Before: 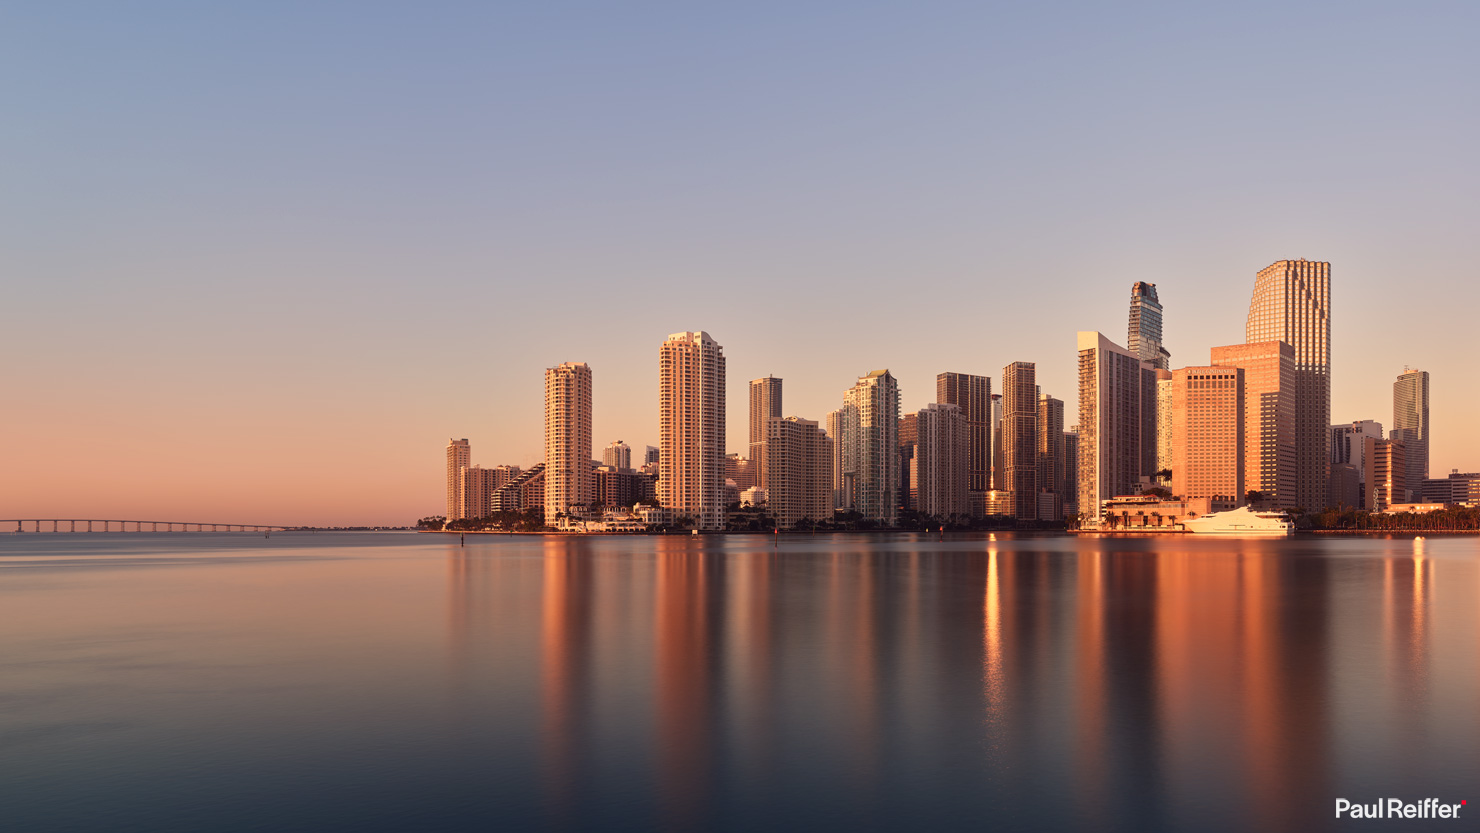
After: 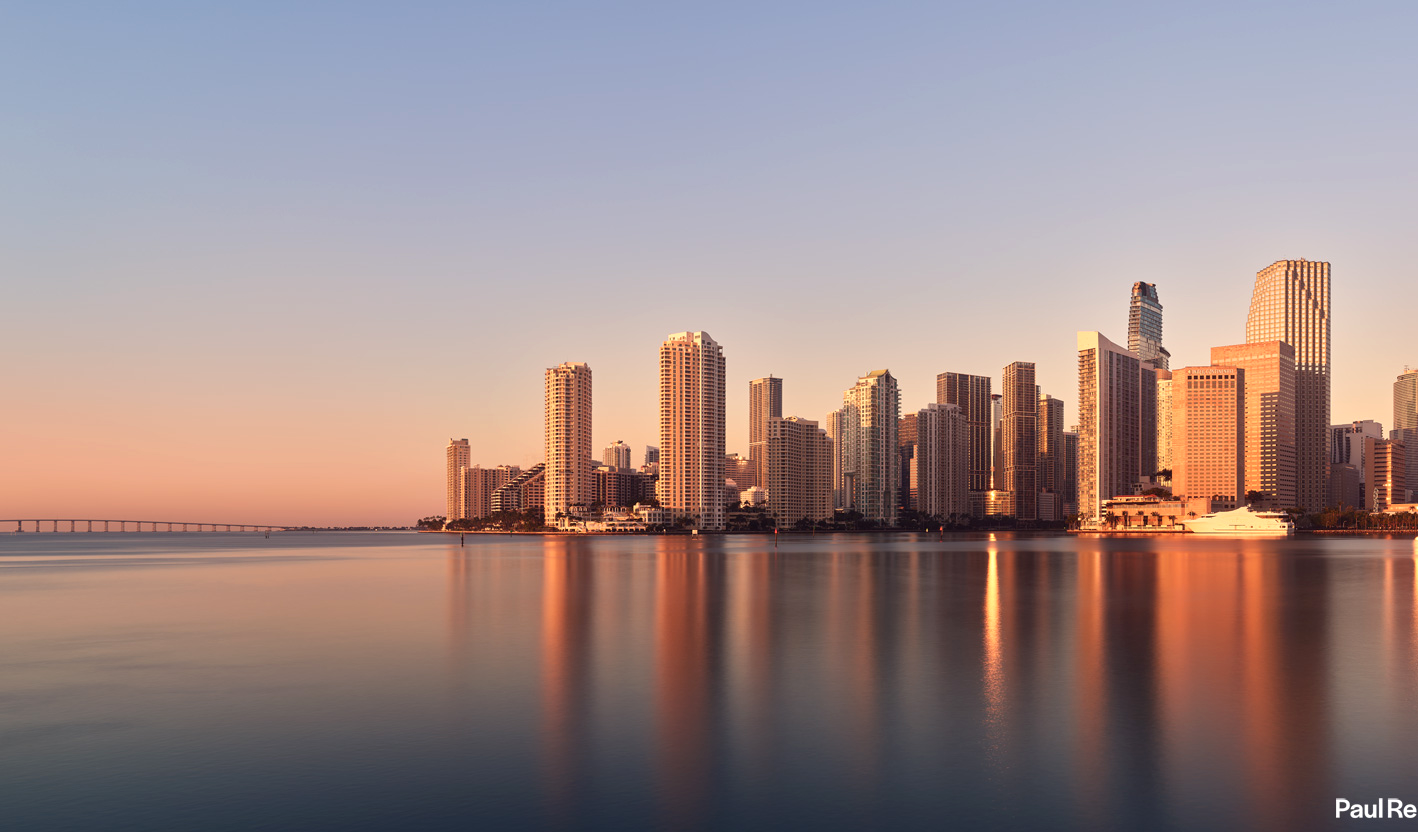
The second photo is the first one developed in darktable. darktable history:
exposure: exposure 0.236 EV, compensate highlight preservation false
crop: right 4.126%, bottom 0.031%
